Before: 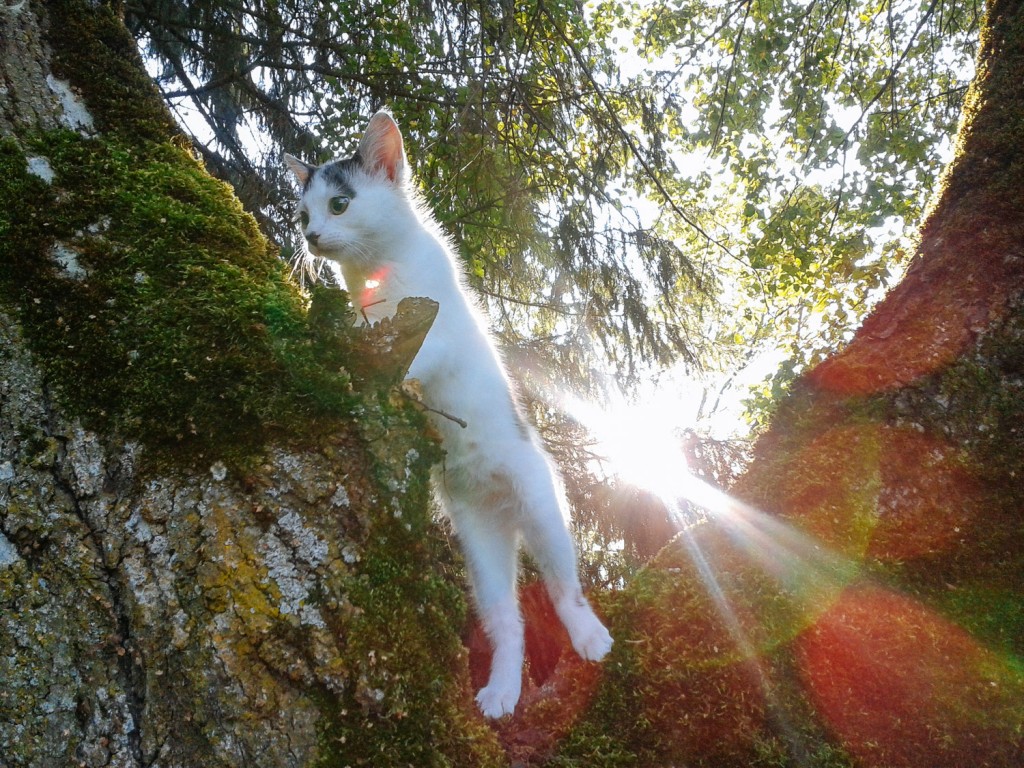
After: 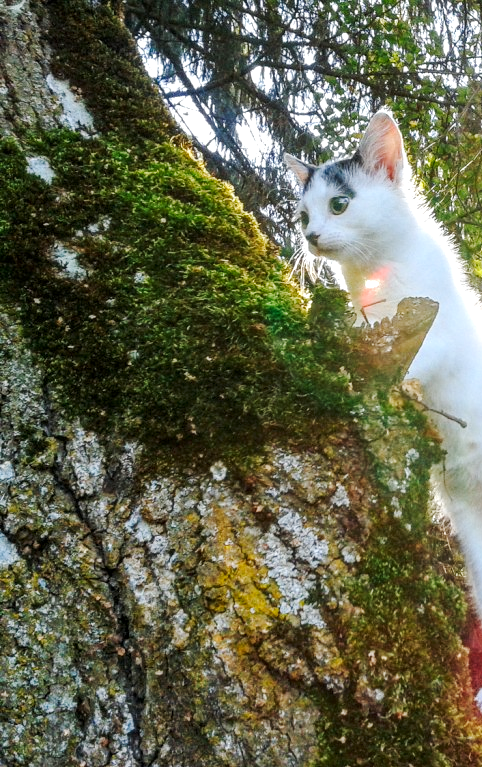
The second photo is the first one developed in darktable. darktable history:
local contrast: on, module defaults
tone curve: curves: ch0 [(0, 0) (0.239, 0.248) (0.508, 0.606) (0.828, 0.878) (1, 1)]; ch1 [(0, 0) (0.401, 0.42) (0.45, 0.464) (0.492, 0.498) (0.511, 0.507) (0.561, 0.549) (0.688, 0.726) (1, 1)]; ch2 [(0, 0) (0.411, 0.433) (0.5, 0.504) (0.545, 0.574) (1, 1)], preserve colors none
exposure: black level correction 0.001, exposure 0.499 EV, compensate exposure bias true, compensate highlight preservation false
crop and rotate: left 0.029%, top 0%, right 52.843%
